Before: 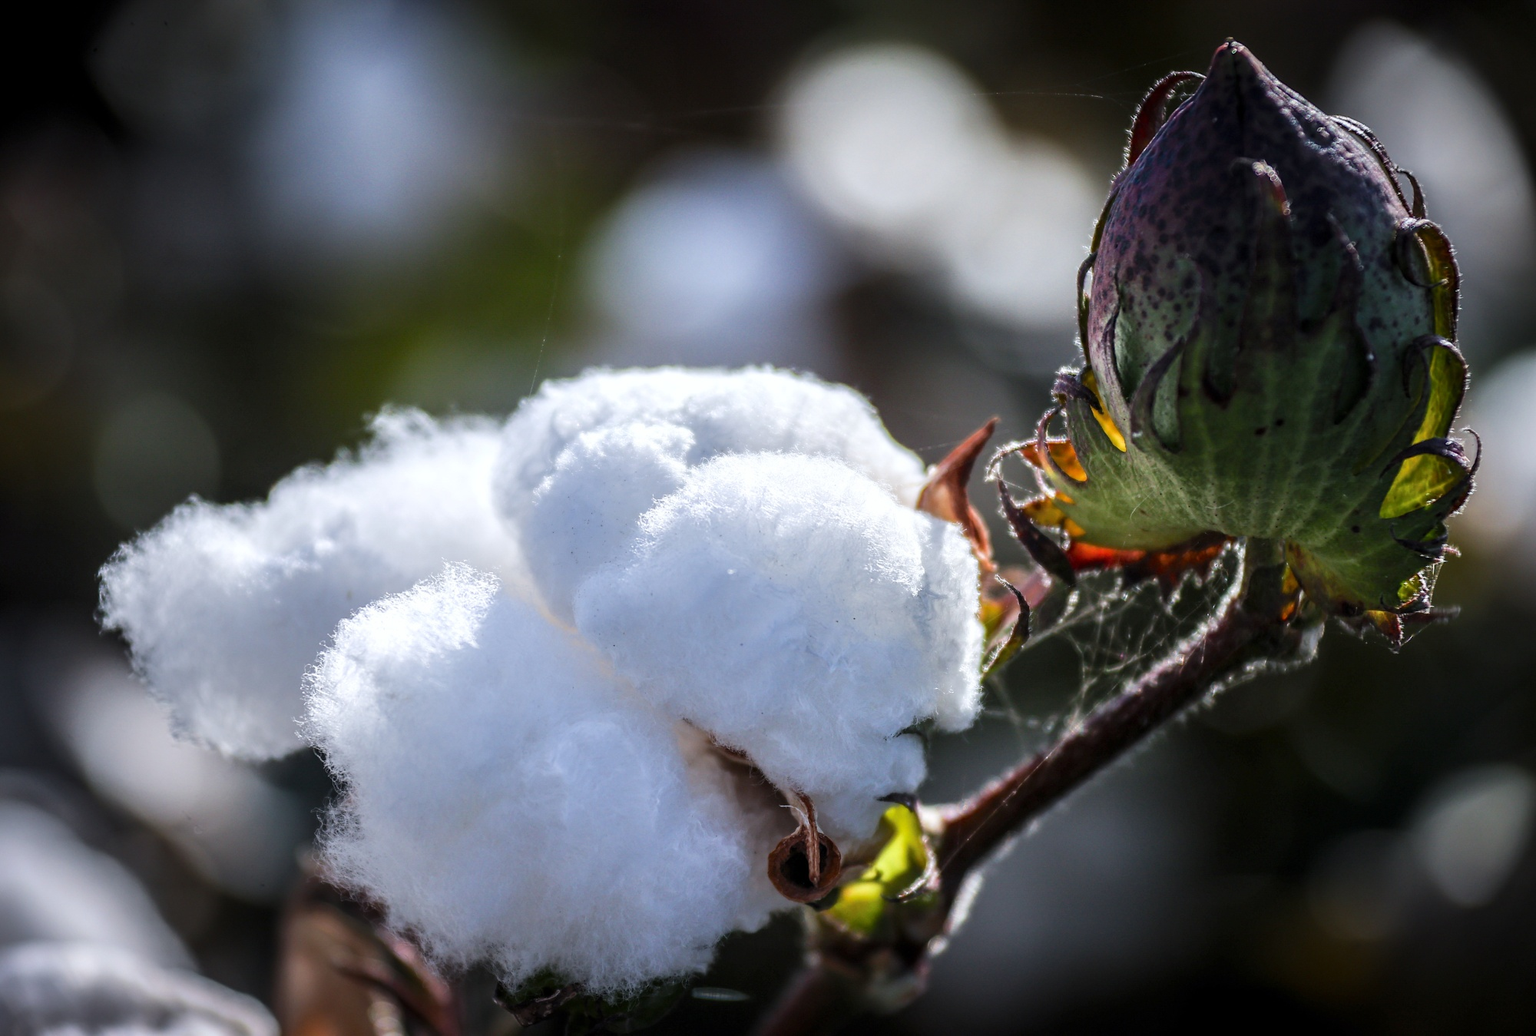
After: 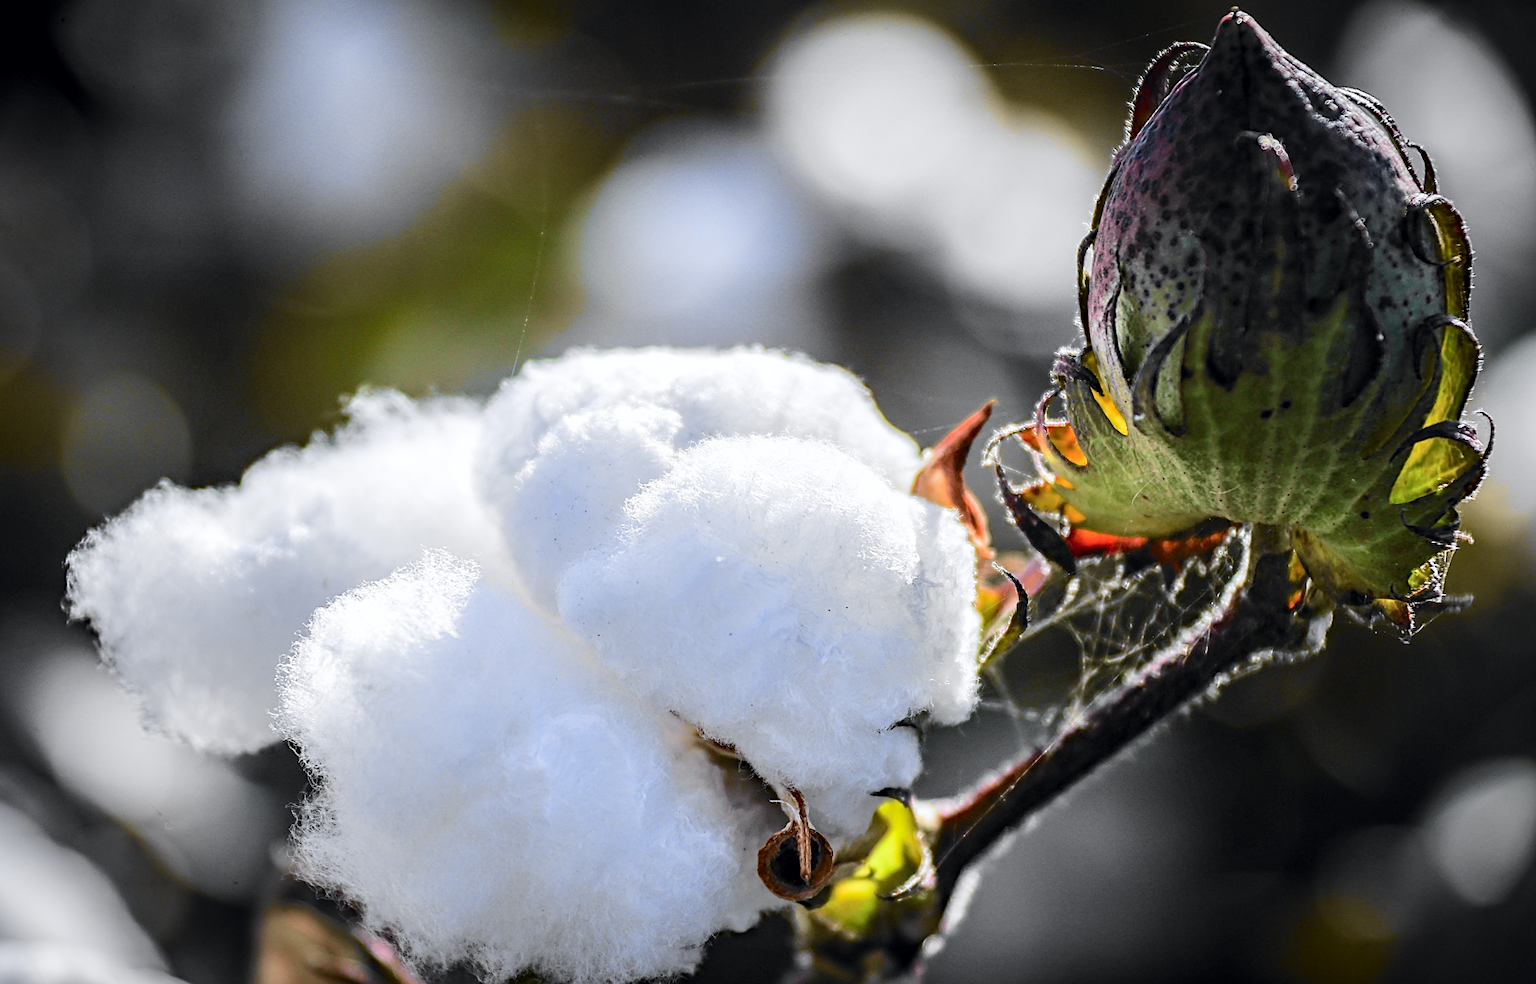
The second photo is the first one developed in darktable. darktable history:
tone curve: curves: ch0 [(0, 0) (0.071, 0.047) (0.266, 0.26) (0.483, 0.554) (0.753, 0.811) (1, 0.983)]; ch1 [(0, 0) (0.346, 0.307) (0.408, 0.387) (0.463, 0.465) (0.482, 0.493) (0.502, 0.5) (0.517, 0.502) (0.55, 0.548) (0.597, 0.61) (0.651, 0.698) (1, 1)]; ch2 [(0, 0) (0.346, 0.34) (0.434, 0.46) (0.485, 0.494) (0.5, 0.494) (0.517, 0.506) (0.526, 0.545) (0.583, 0.61) (0.625, 0.659) (1, 1)], color space Lab, independent channels, preserve colors none
contrast brightness saturation: brightness 0.148
haze removal: compatibility mode true, adaptive false
crop: left 2.264%, top 3.012%, right 0.904%, bottom 4.975%
sharpen: on, module defaults
